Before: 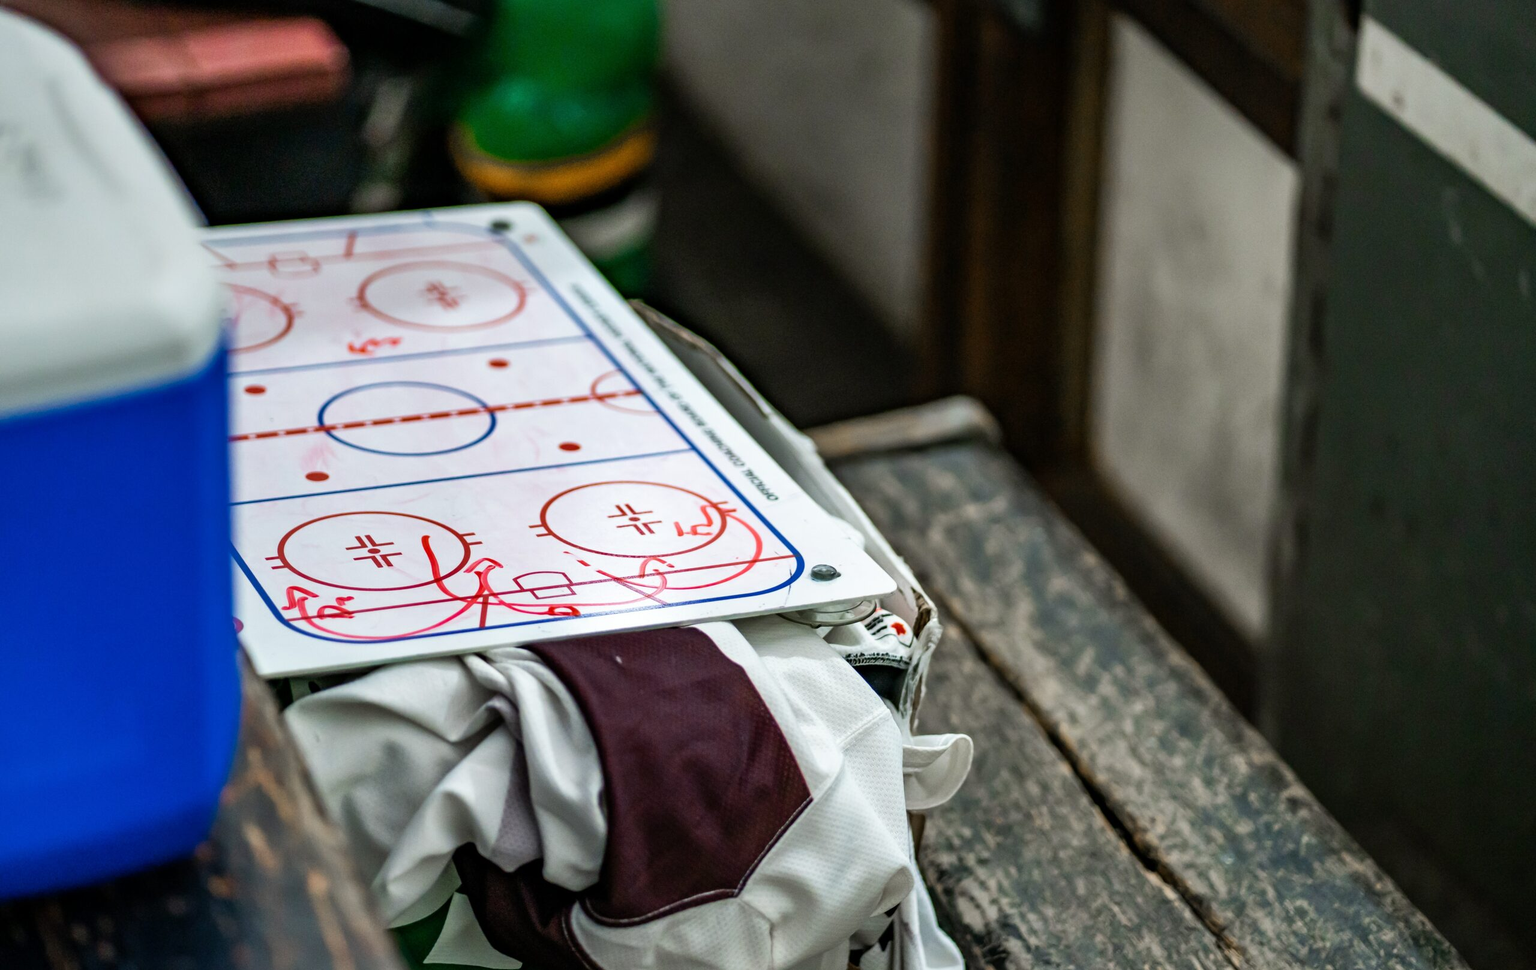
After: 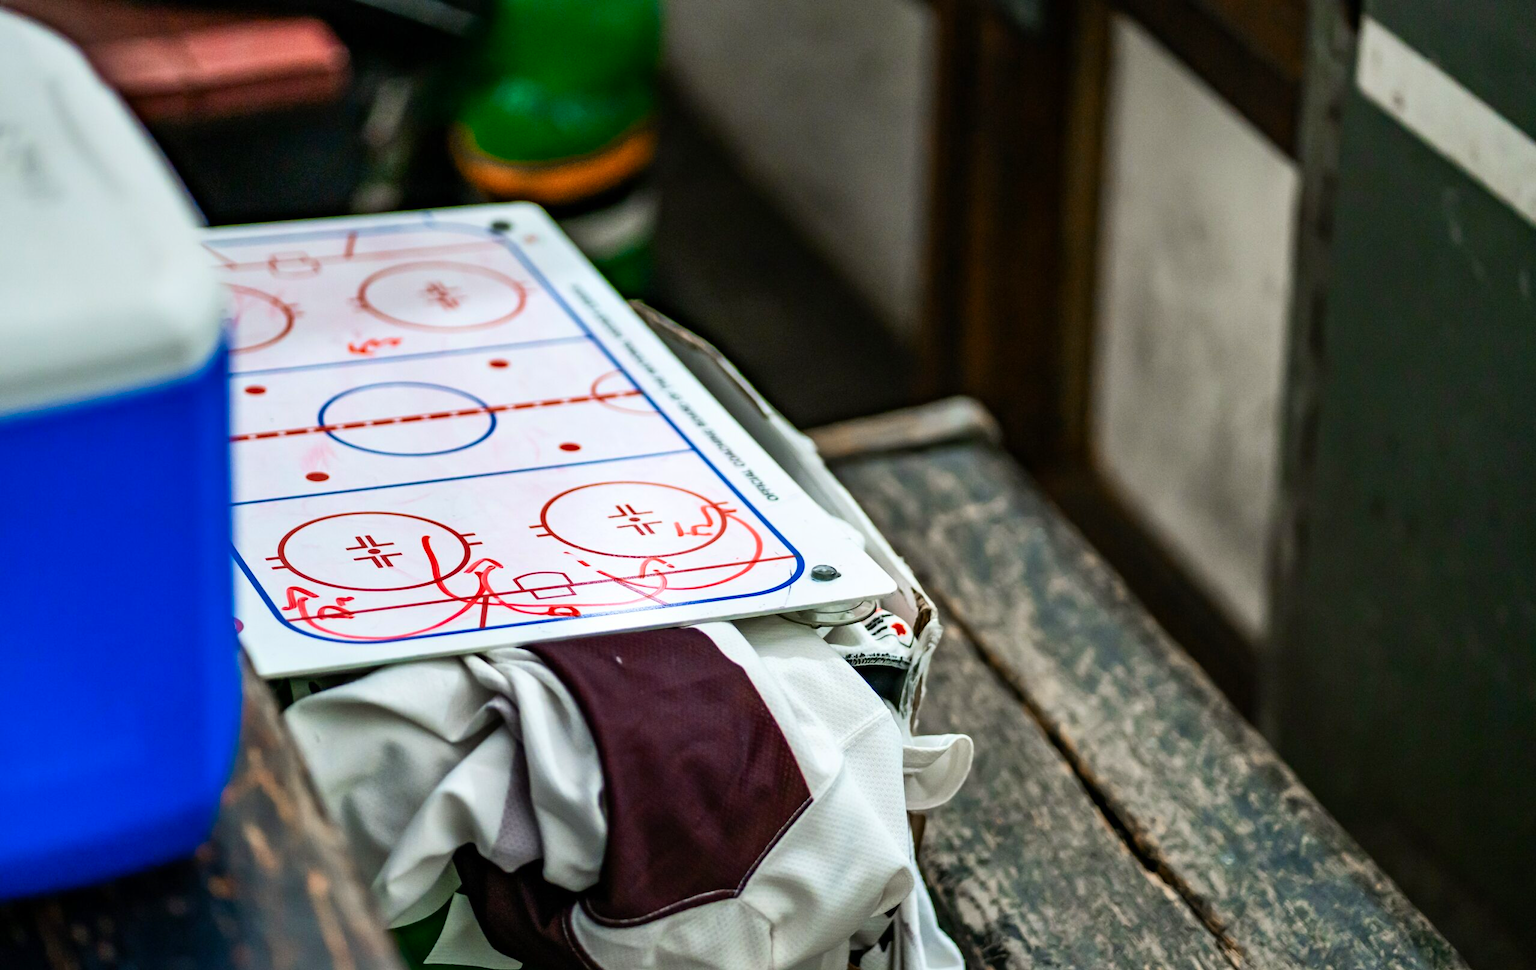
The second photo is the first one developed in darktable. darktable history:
color correction: highlights b* -0.019, saturation 1.27
levels: mode automatic, levels [0, 0.397, 0.955]
color zones: curves: ch1 [(0, 0.455) (0.063, 0.455) (0.286, 0.495) (0.429, 0.5) (0.571, 0.5) (0.714, 0.5) (0.857, 0.5) (1, 0.455)]; ch2 [(0, 0.532) (0.063, 0.521) (0.233, 0.447) (0.429, 0.489) (0.571, 0.5) (0.714, 0.5) (0.857, 0.5) (1, 0.532)]
contrast brightness saturation: contrast 0.15, brightness 0.049
